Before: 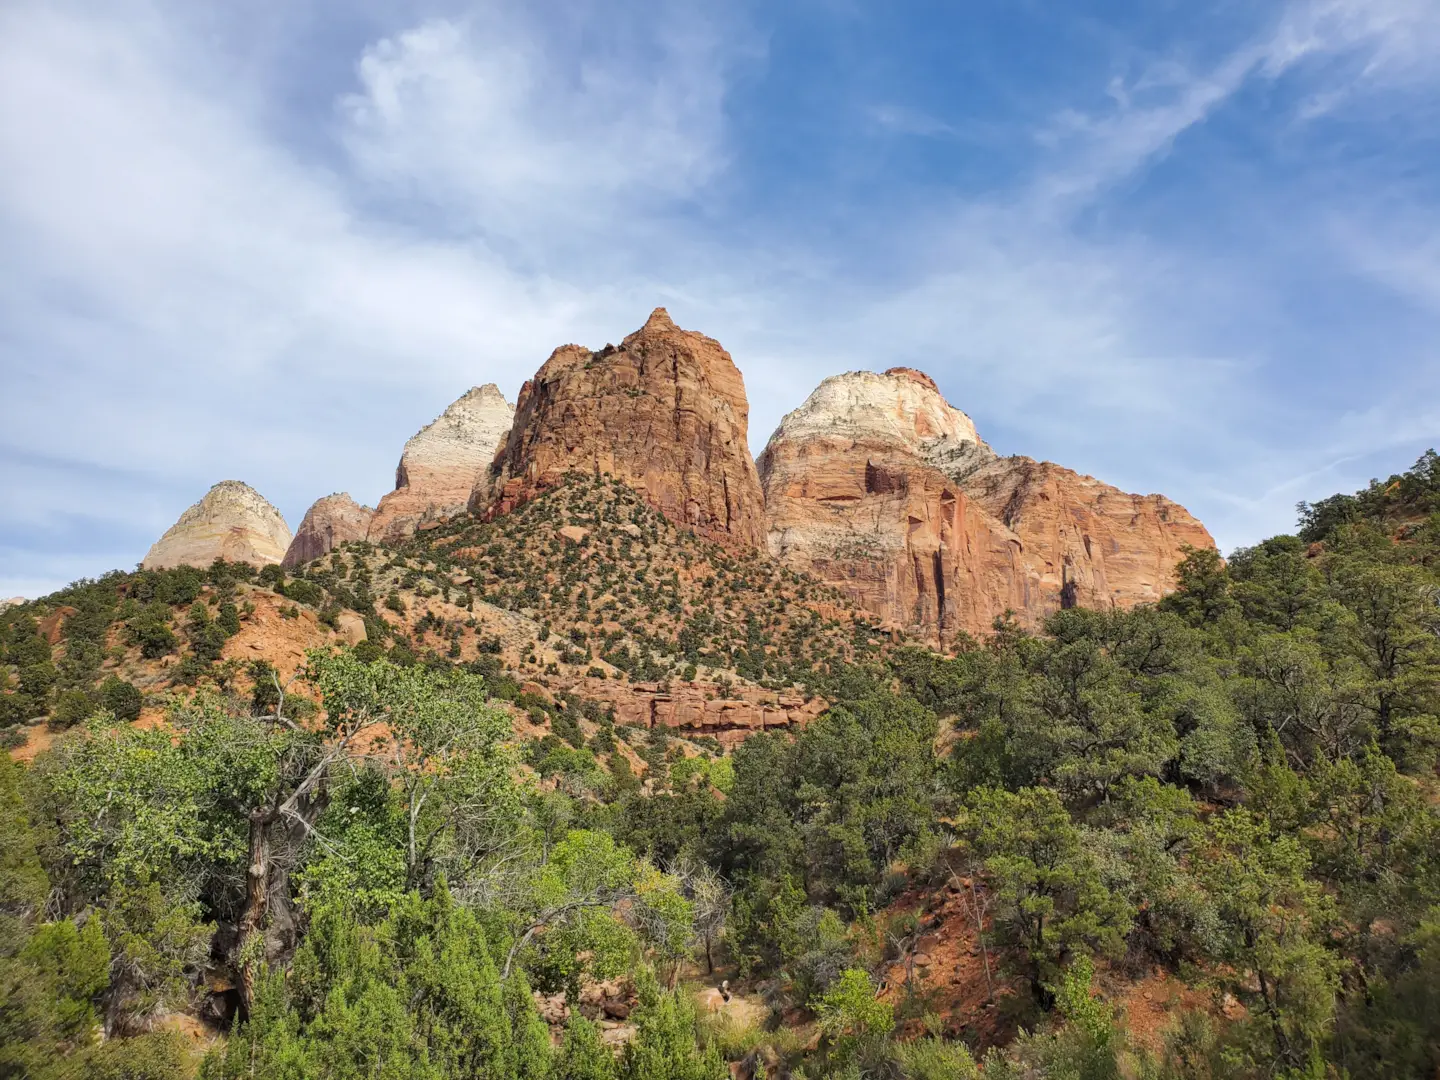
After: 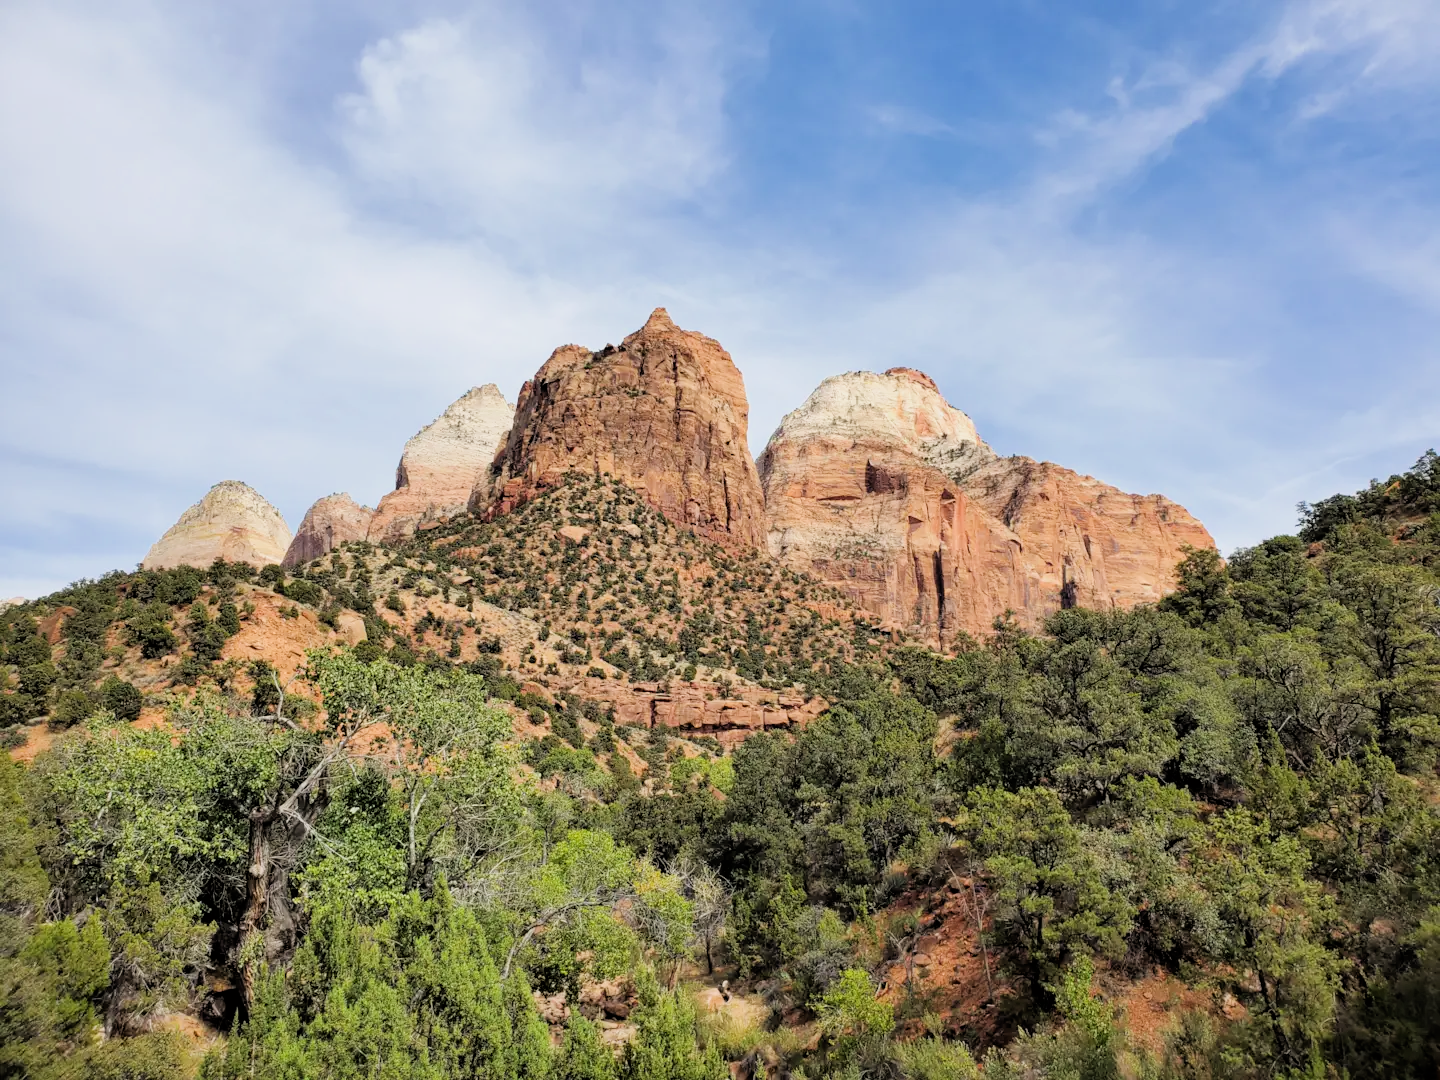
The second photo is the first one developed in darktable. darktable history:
tone equalizer: -8 EV -0.405 EV, -7 EV -0.364 EV, -6 EV -0.306 EV, -5 EV -0.191 EV, -3 EV 0.239 EV, -2 EV 0.332 EV, -1 EV 0.384 EV, +0 EV 0.389 EV
filmic rgb: black relative exposure -7.77 EV, white relative exposure 4.4 EV, threshold 5.99 EV, hardness 3.75, latitude 49.9%, contrast 1.1, enable highlight reconstruction true
